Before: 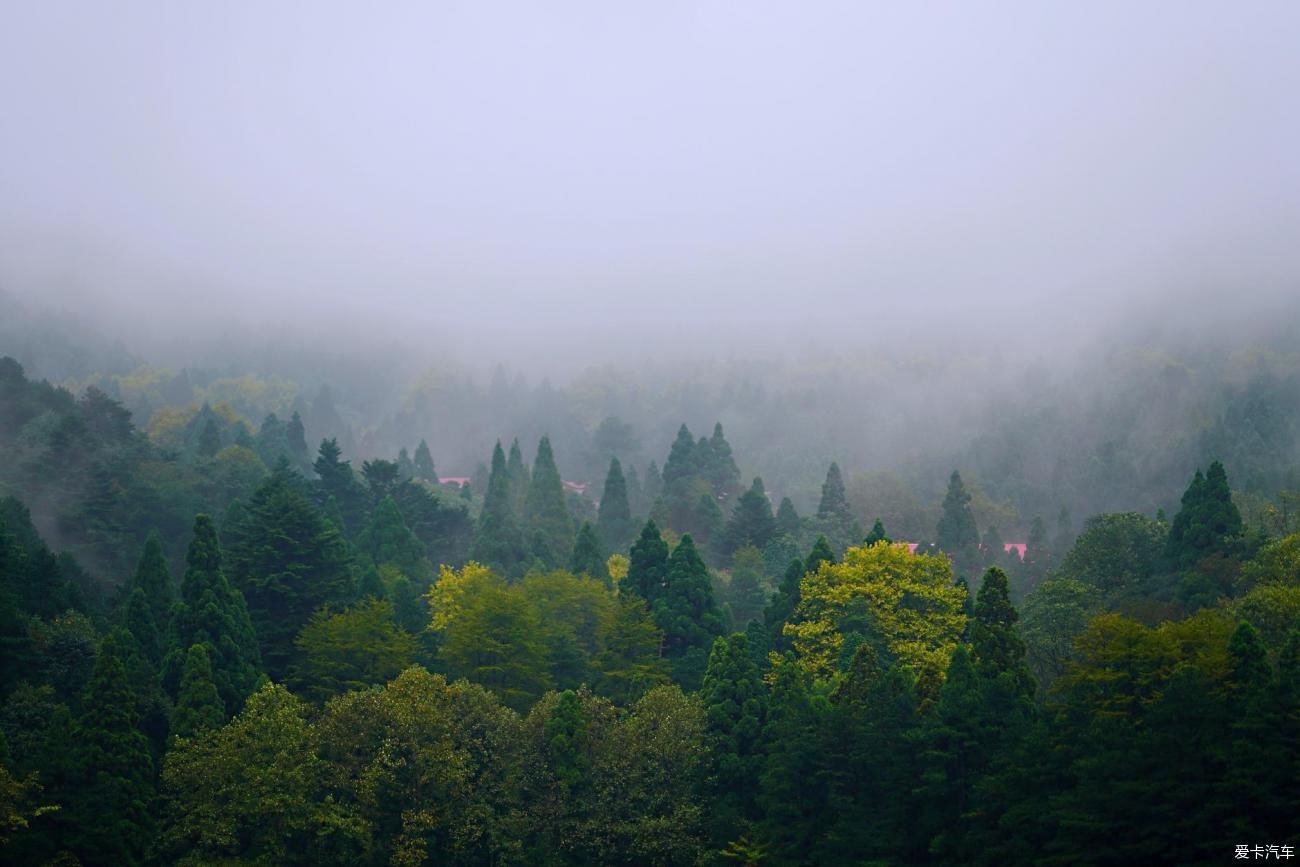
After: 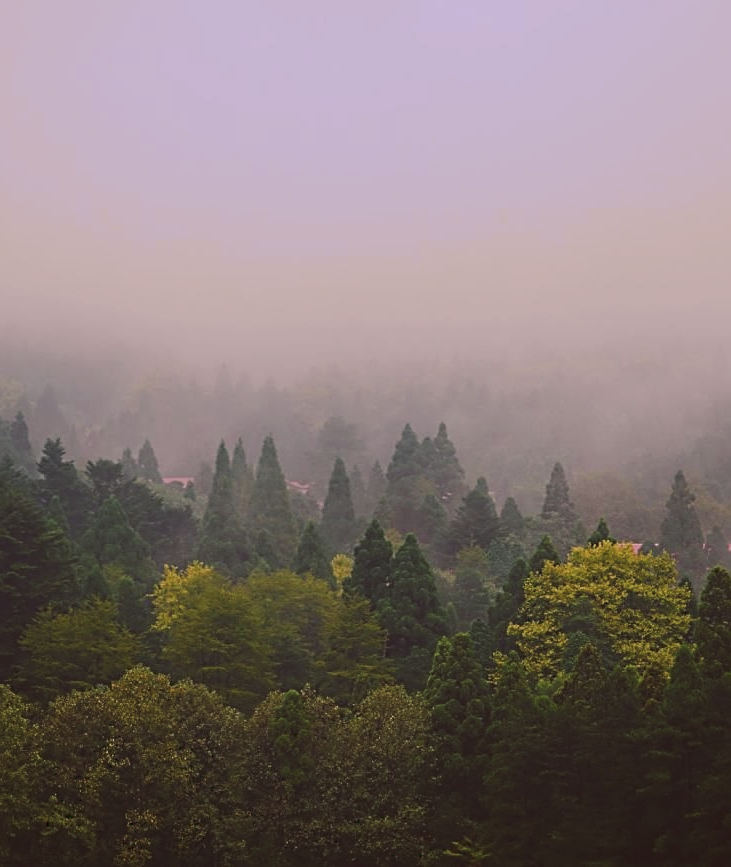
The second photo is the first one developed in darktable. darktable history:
sharpen: radius 2.506, amount 0.322
color correction: highlights a* 10.18, highlights b* 9.64, shadows a* 8.77, shadows b* 8.06, saturation 0.788
tone curve: curves: ch0 [(0, 0) (0.003, 0.098) (0.011, 0.099) (0.025, 0.103) (0.044, 0.114) (0.069, 0.13) (0.1, 0.142) (0.136, 0.161) (0.177, 0.189) (0.224, 0.224) (0.277, 0.266) (0.335, 0.32) (0.399, 0.38) (0.468, 0.45) (0.543, 0.522) (0.623, 0.598) (0.709, 0.669) (0.801, 0.731) (0.898, 0.786) (1, 1)], preserve colors none
crop: left 21.302%, right 22.417%
